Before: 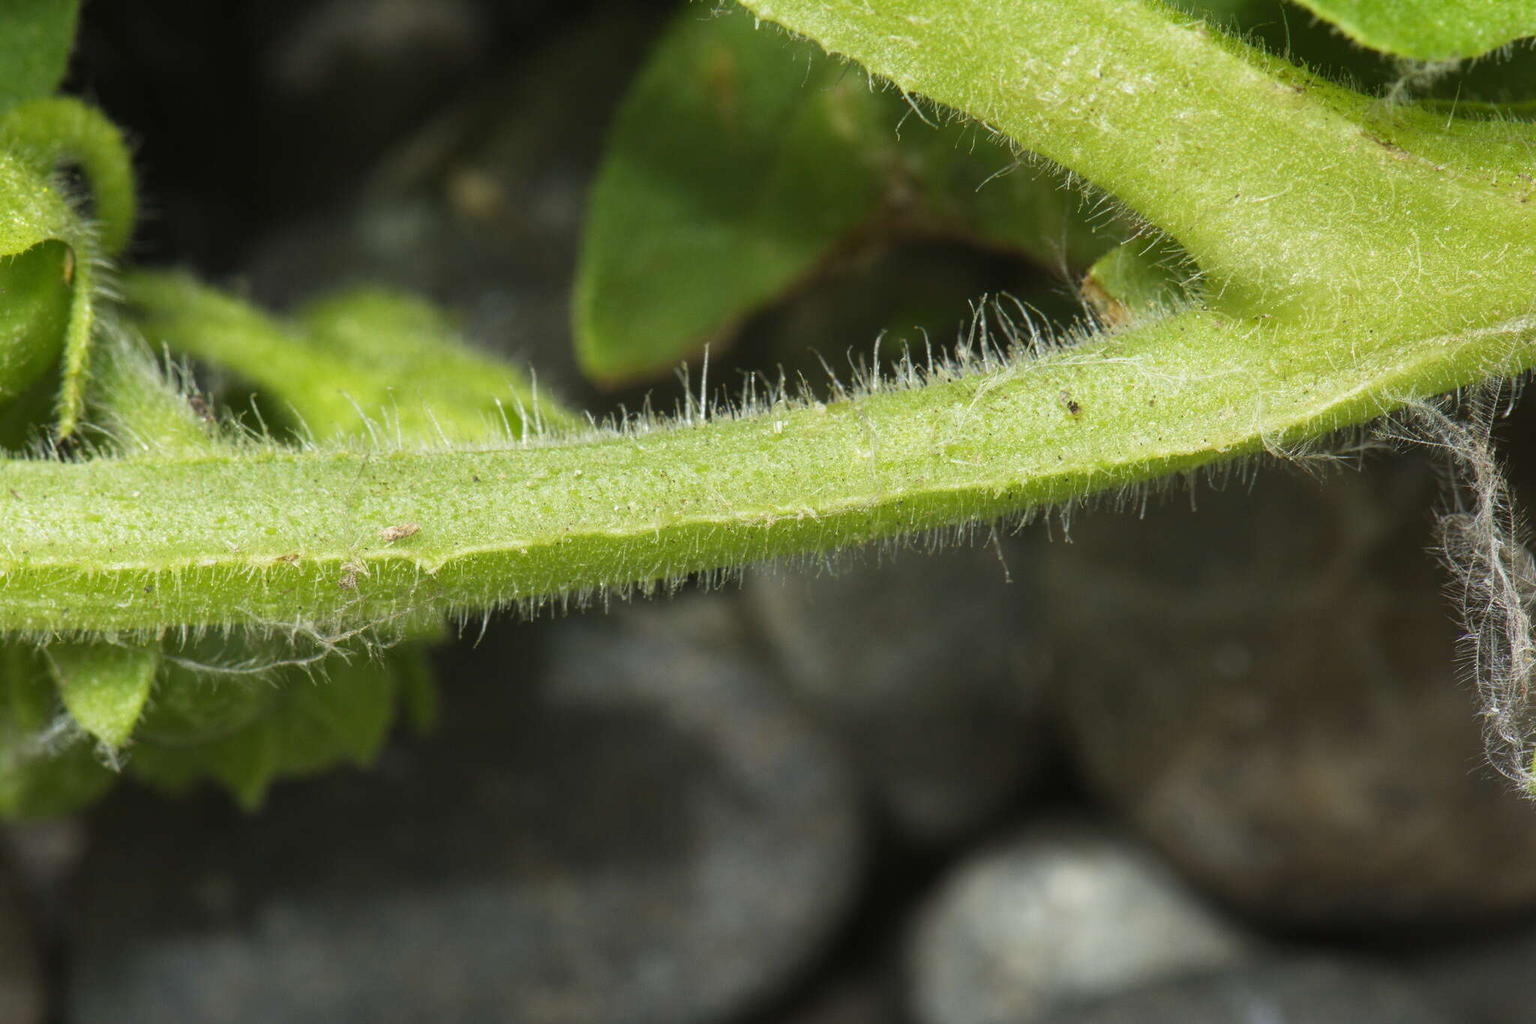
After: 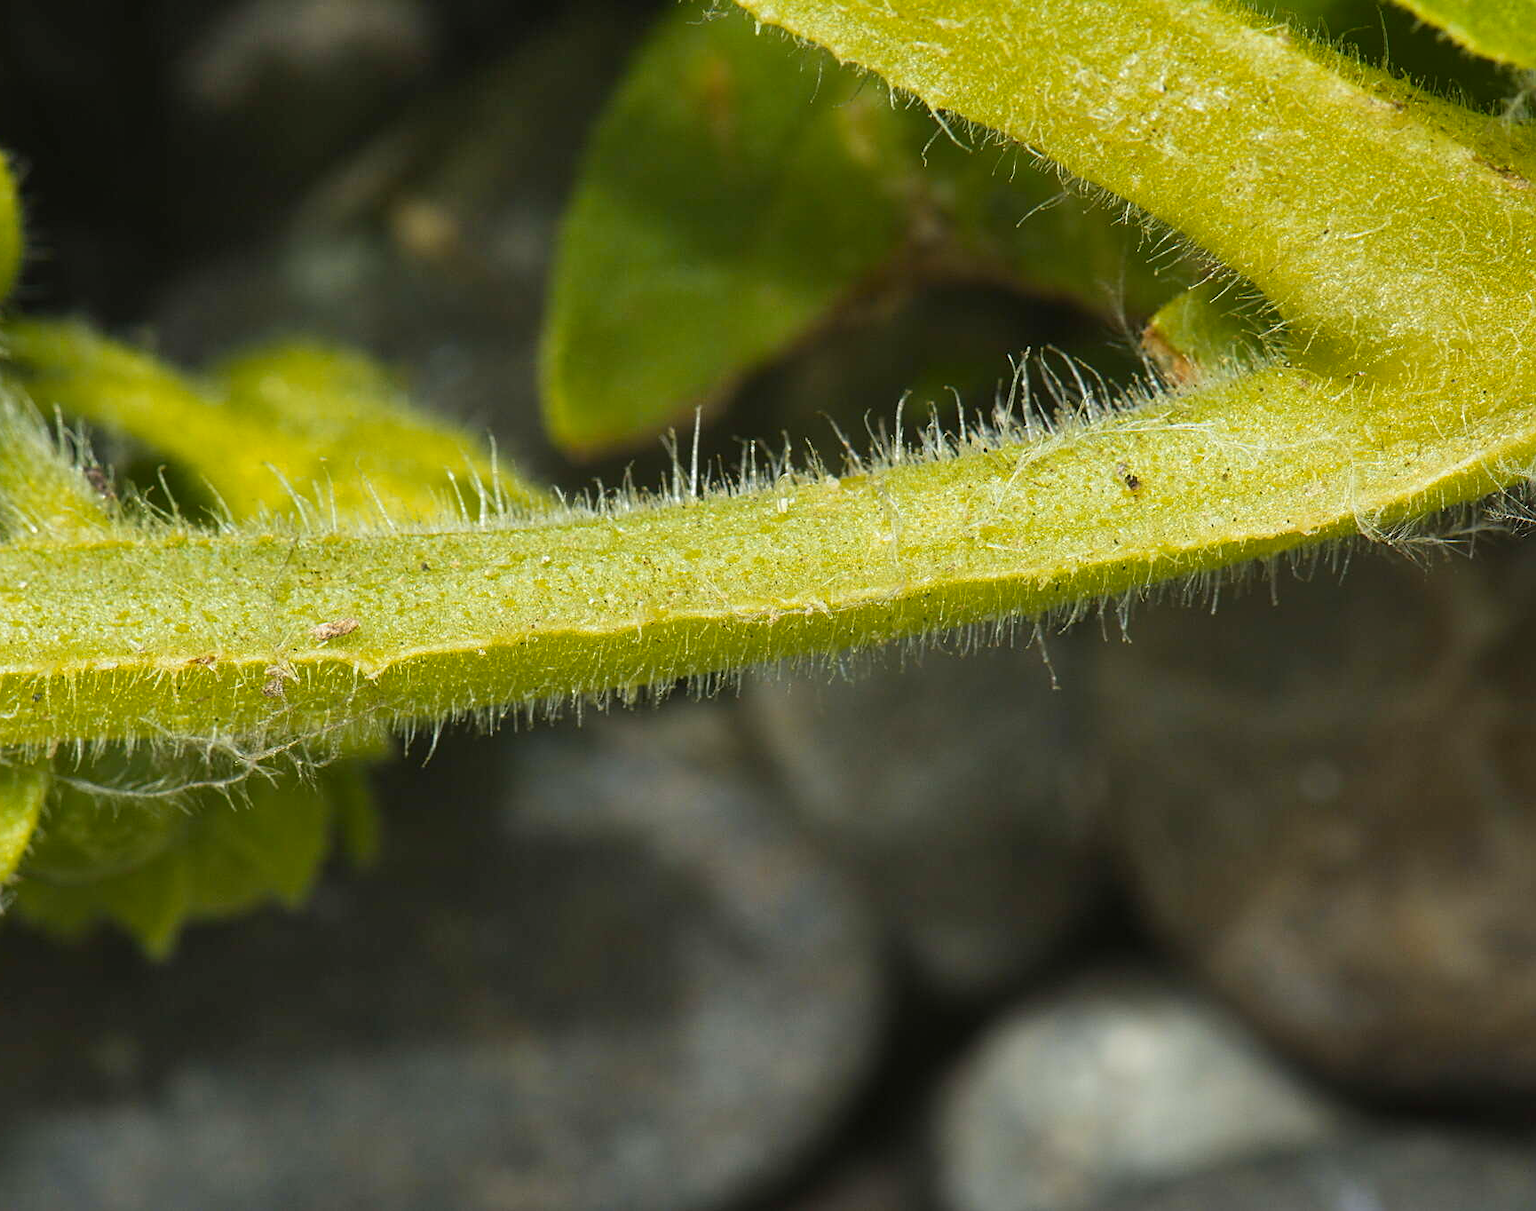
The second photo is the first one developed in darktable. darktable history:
color zones: curves: ch1 [(0.24, 0.629) (0.75, 0.5)]; ch2 [(0.255, 0.454) (0.745, 0.491)]
sharpen: on, module defaults
shadows and highlights: radius 116.63, shadows 41.5, highlights -61.72, soften with gaussian
crop: left 7.664%, right 7.823%
